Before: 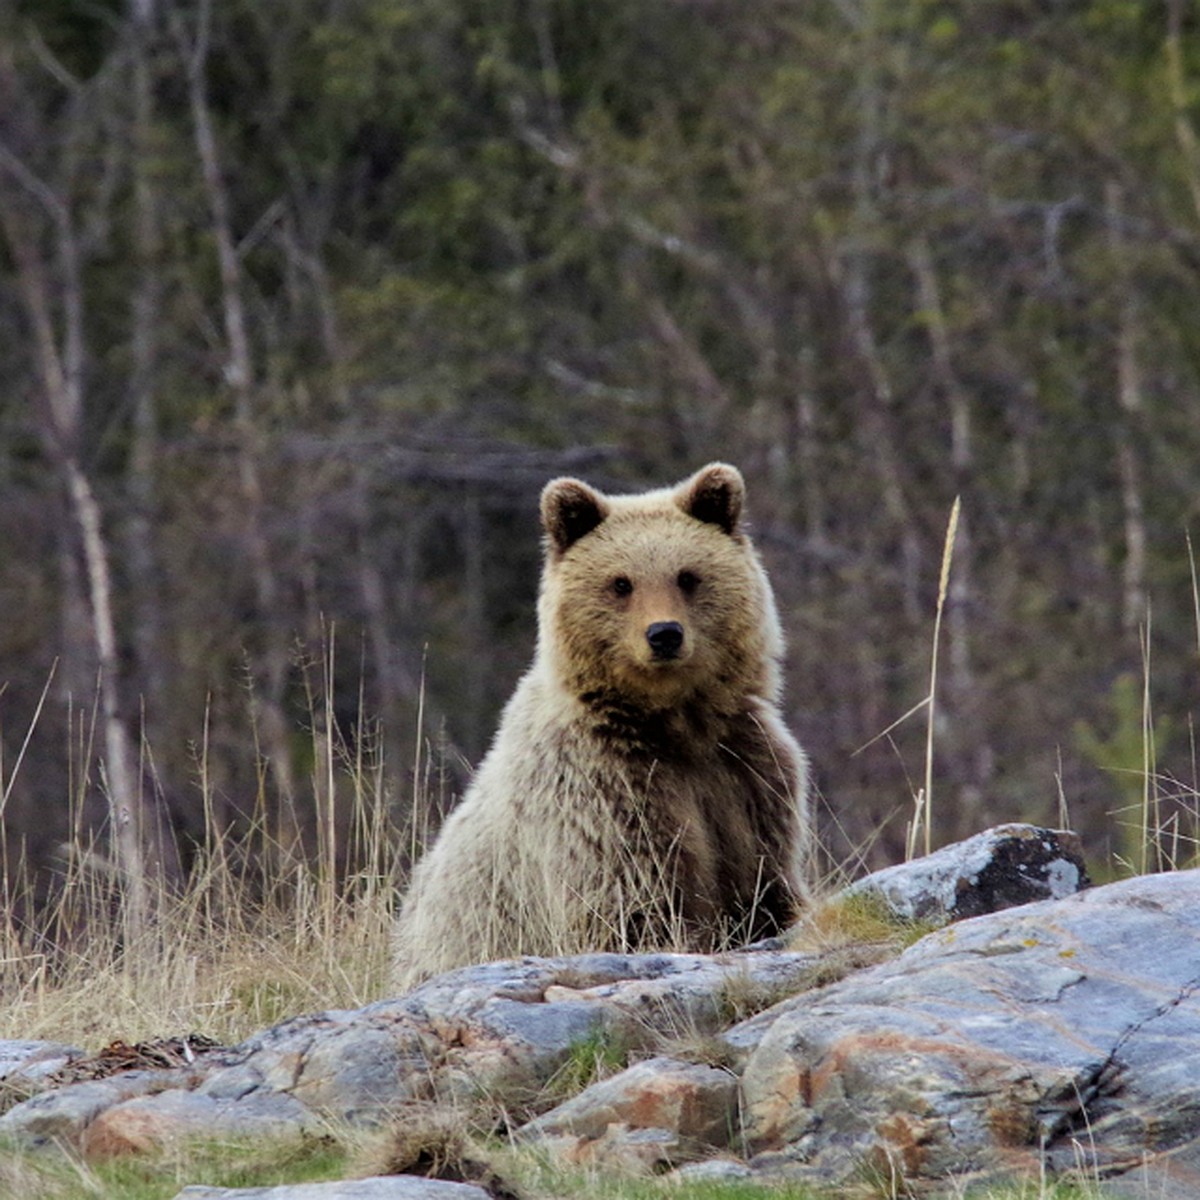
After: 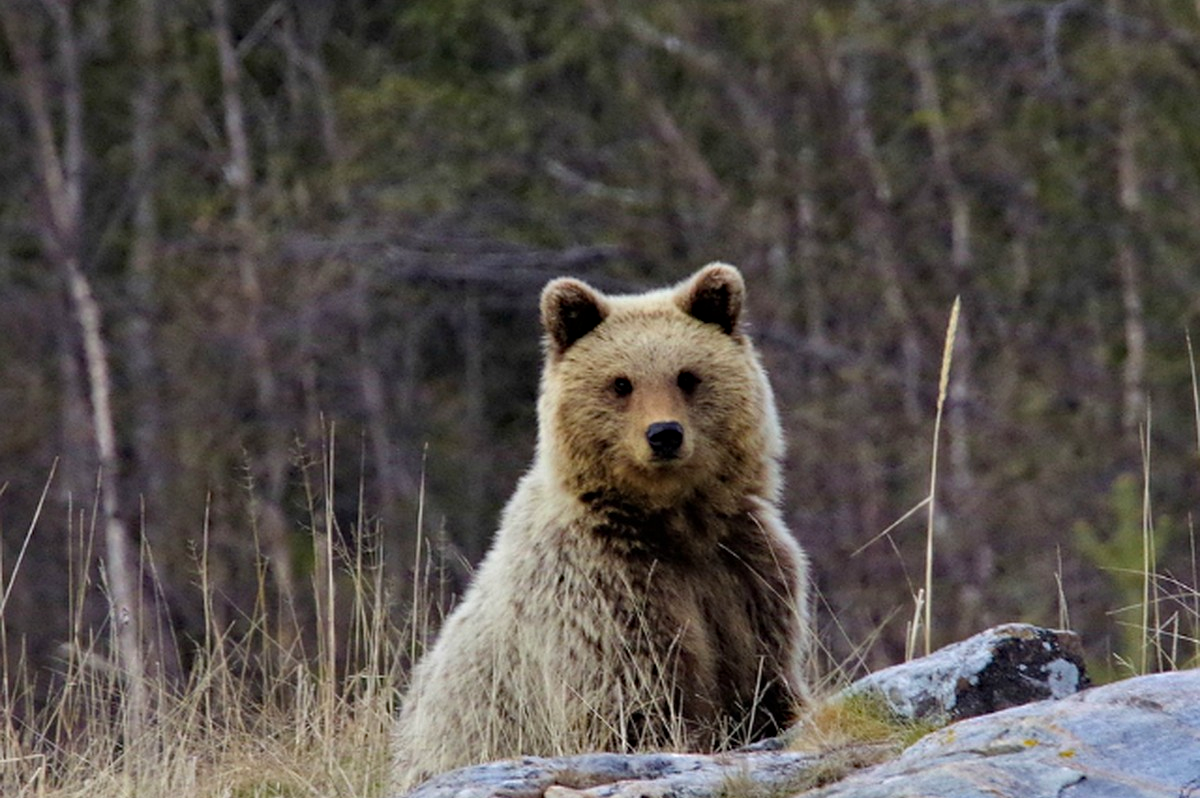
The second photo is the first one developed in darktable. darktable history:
crop: top 16.727%, bottom 16.727%
haze removal: adaptive false
